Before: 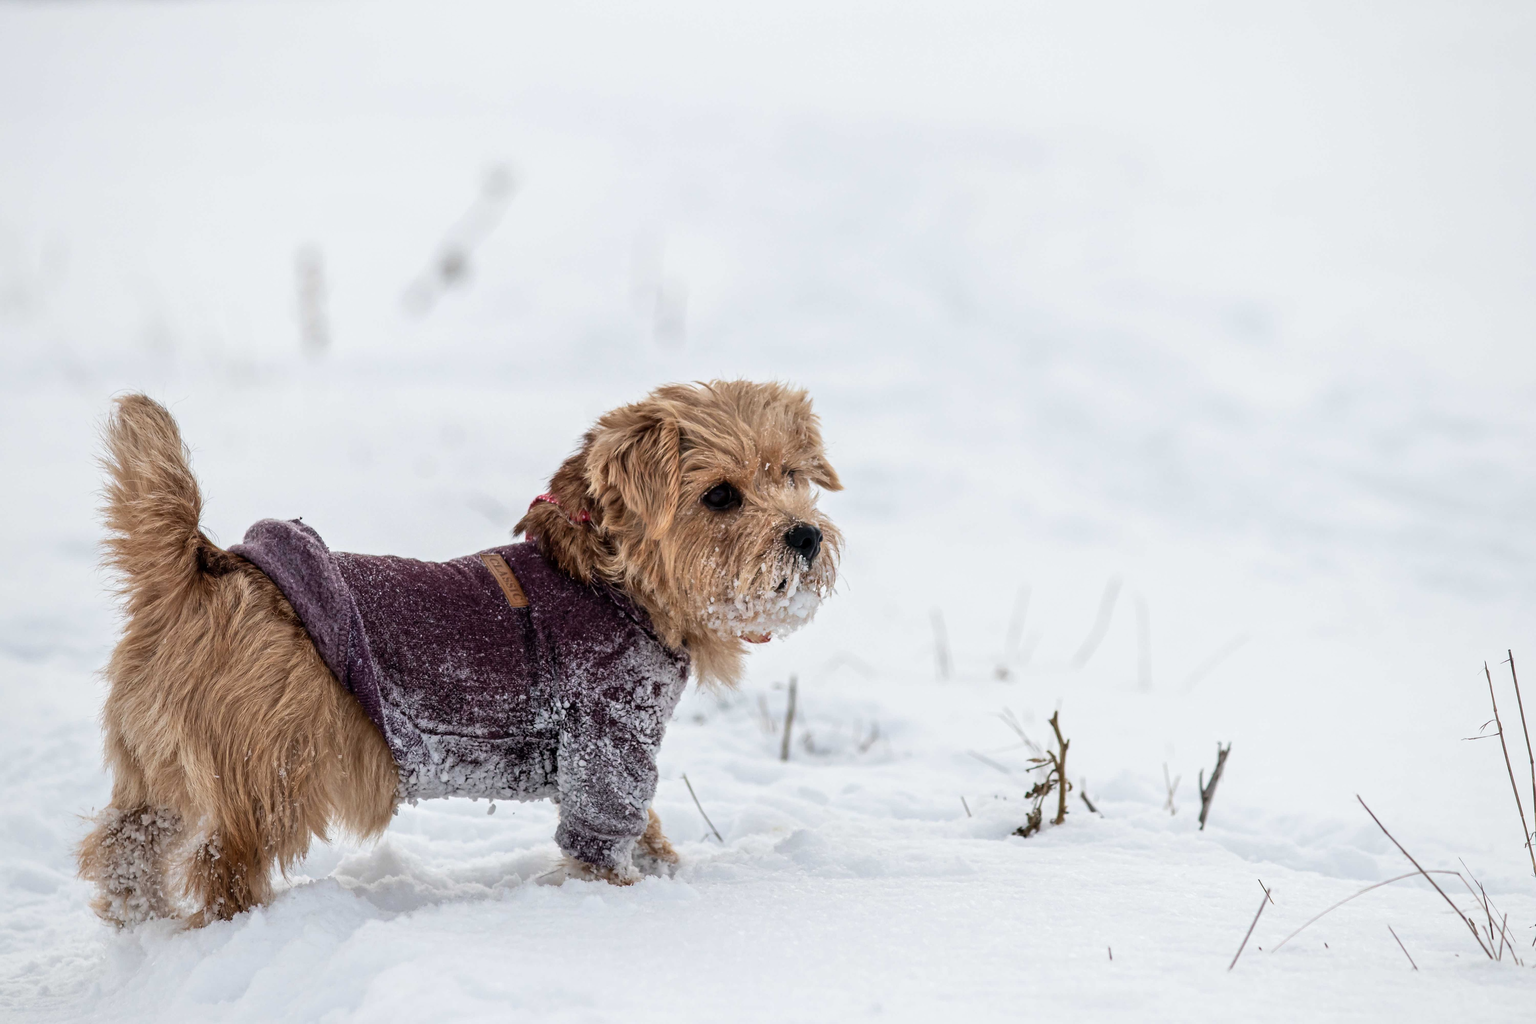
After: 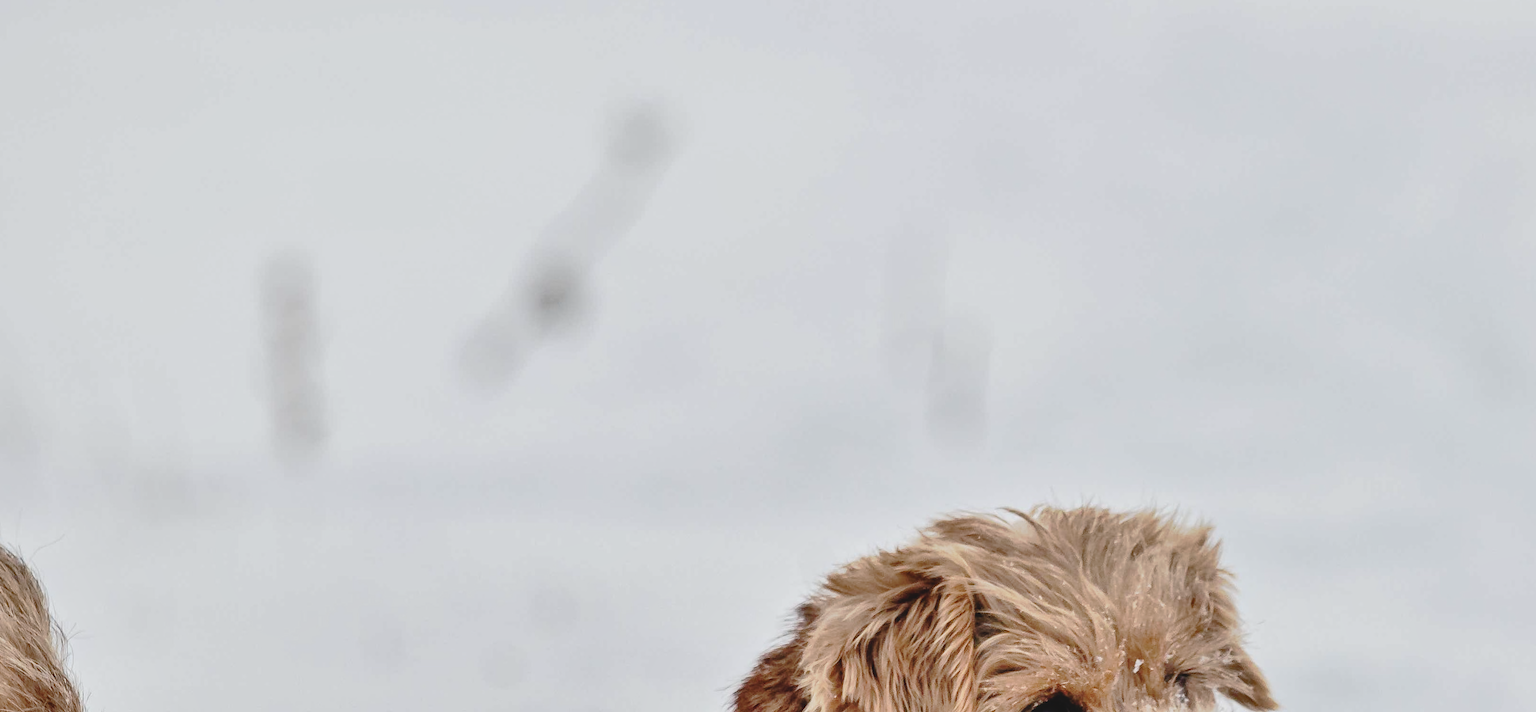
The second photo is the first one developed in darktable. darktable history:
shadows and highlights: low approximation 0.01, soften with gaussian
tone curve: curves: ch0 [(0, 0) (0.003, 0.051) (0.011, 0.052) (0.025, 0.055) (0.044, 0.062) (0.069, 0.068) (0.1, 0.077) (0.136, 0.098) (0.177, 0.145) (0.224, 0.223) (0.277, 0.314) (0.335, 0.43) (0.399, 0.518) (0.468, 0.591) (0.543, 0.656) (0.623, 0.726) (0.709, 0.809) (0.801, 0.857) (0.898, 0.918) (1, 1)], preserve colors none
exposure: black level correction -0.014, exposure -0.186 EV, compensate highlight preservation false
crop: left 10.044%, top 10.519%, right 36.044%, bottom 51.968%
